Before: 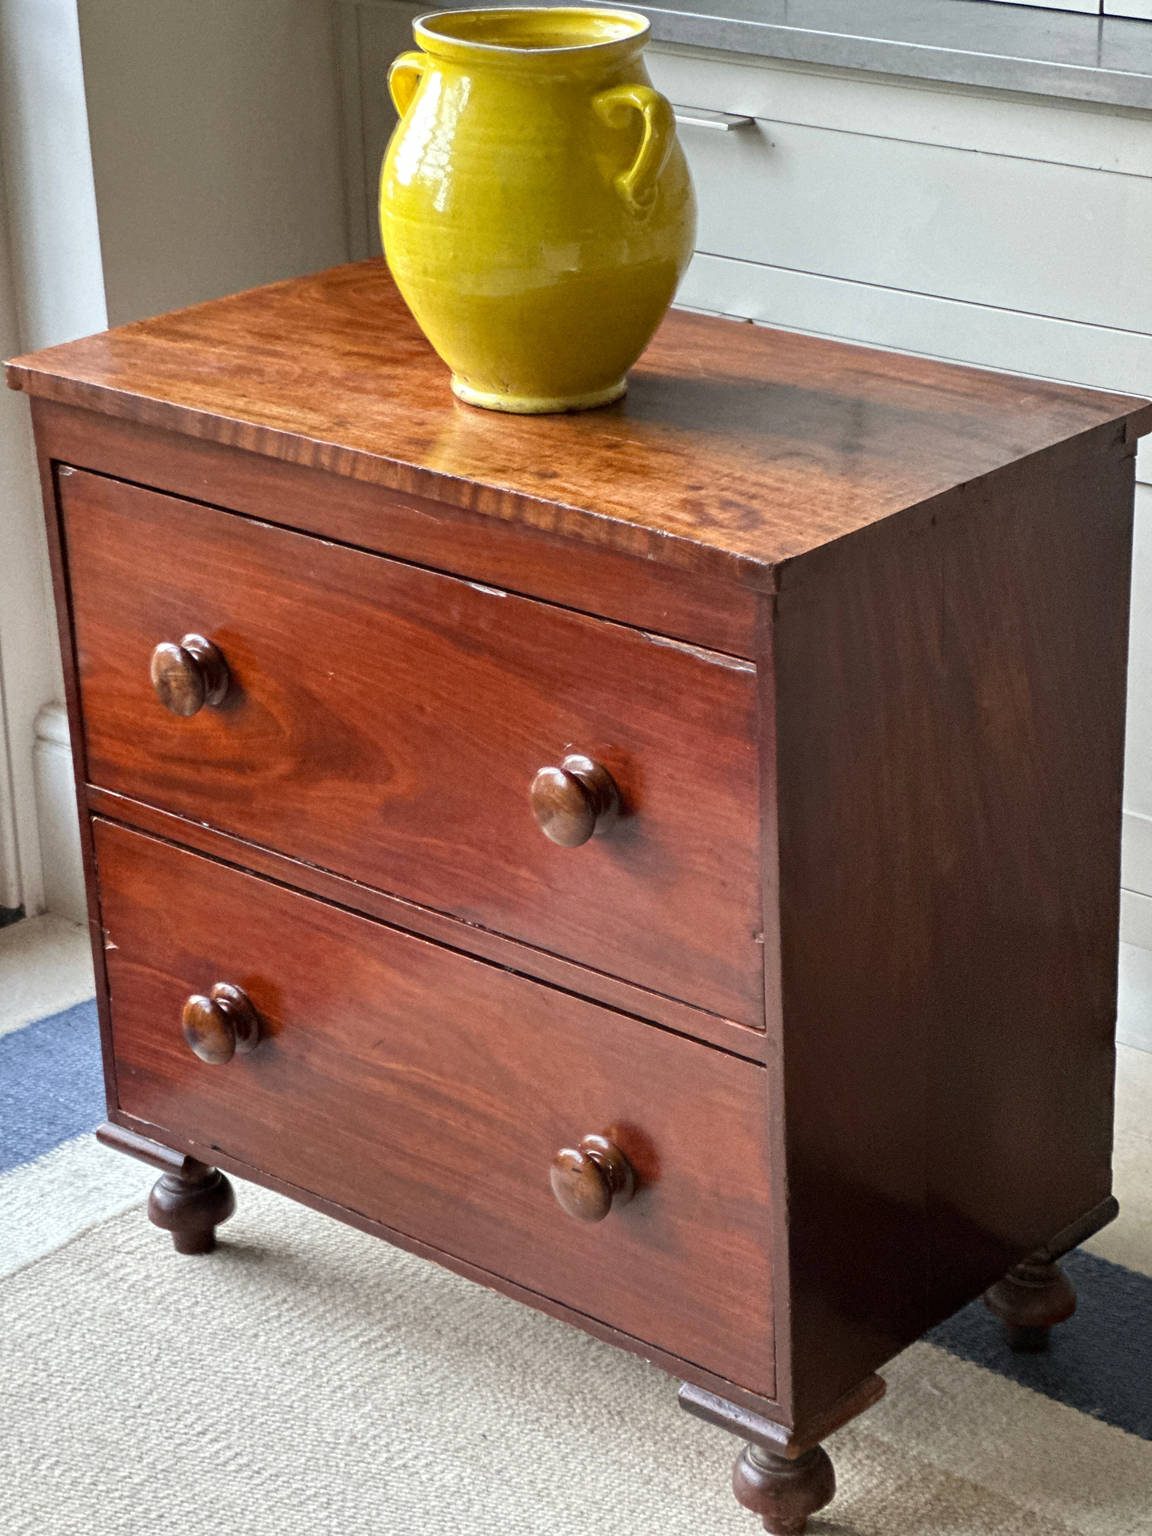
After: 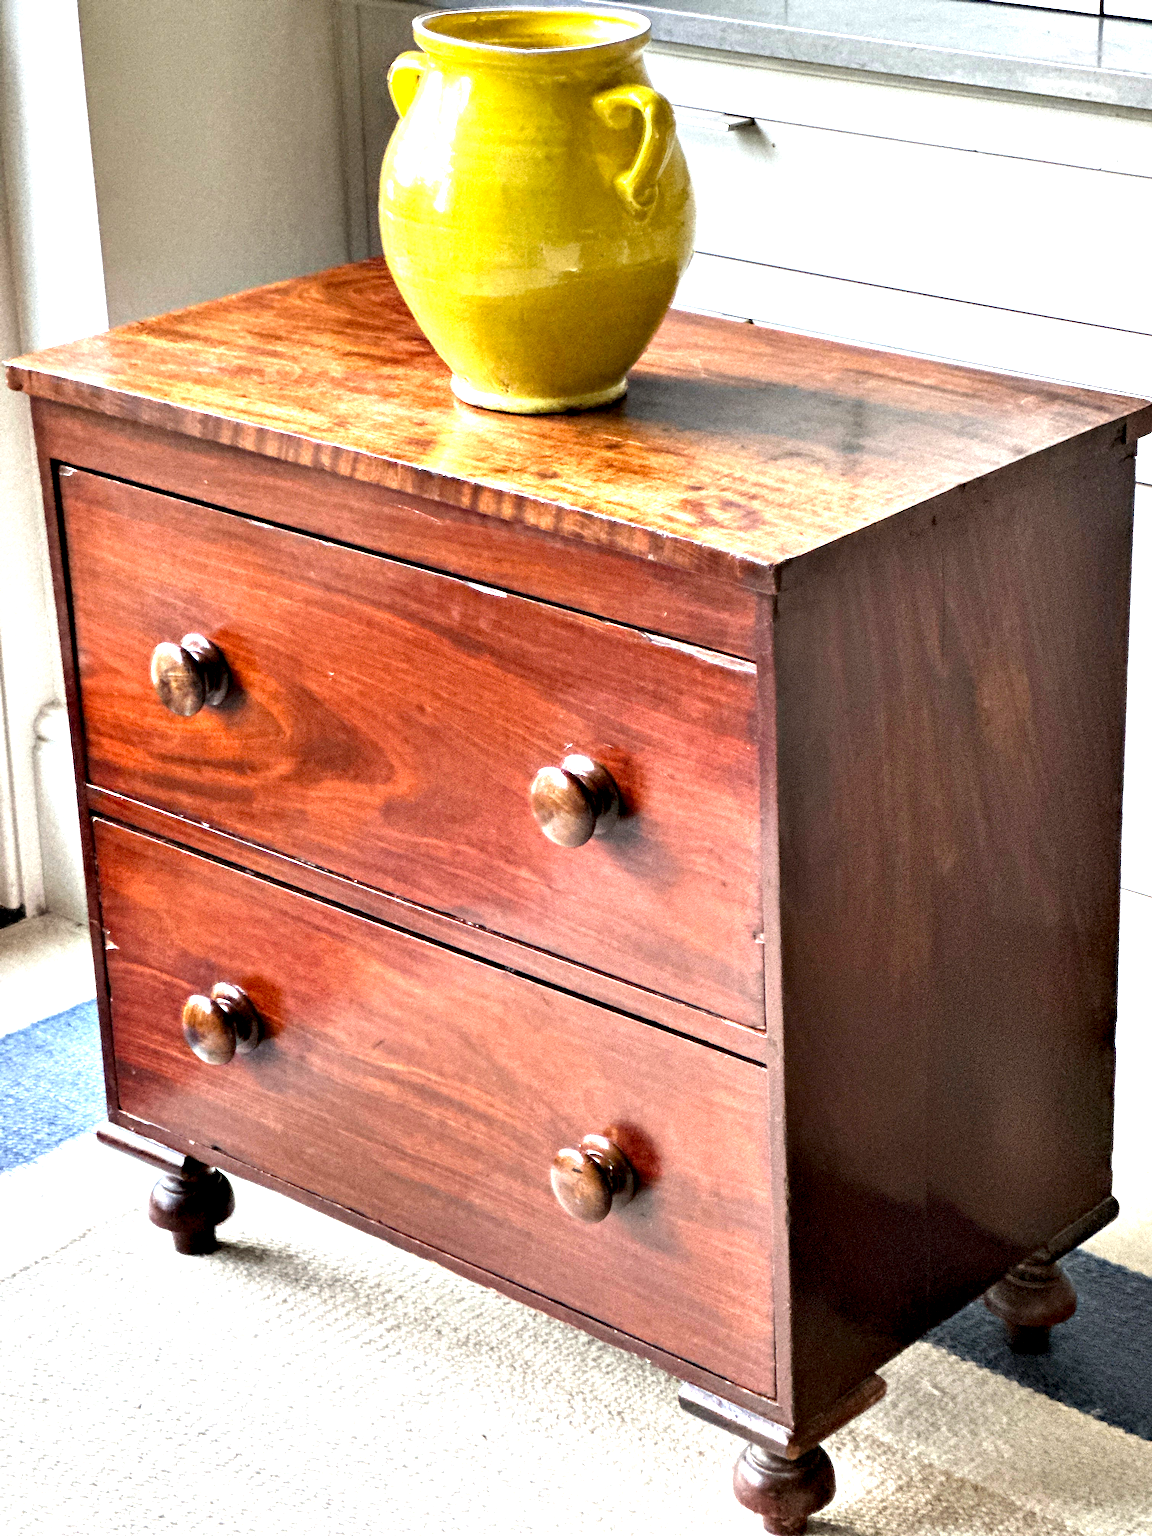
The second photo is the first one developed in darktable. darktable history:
contrast equalizer: octaves 7, y [[0.6 ×6], [0.55 ×6], [0 ×6], [0 ×6], [0 ×6]]
exposure: black level correction 0, exposure 1.2 EV, compensate exposure bias true, compensate highlight preservation false
